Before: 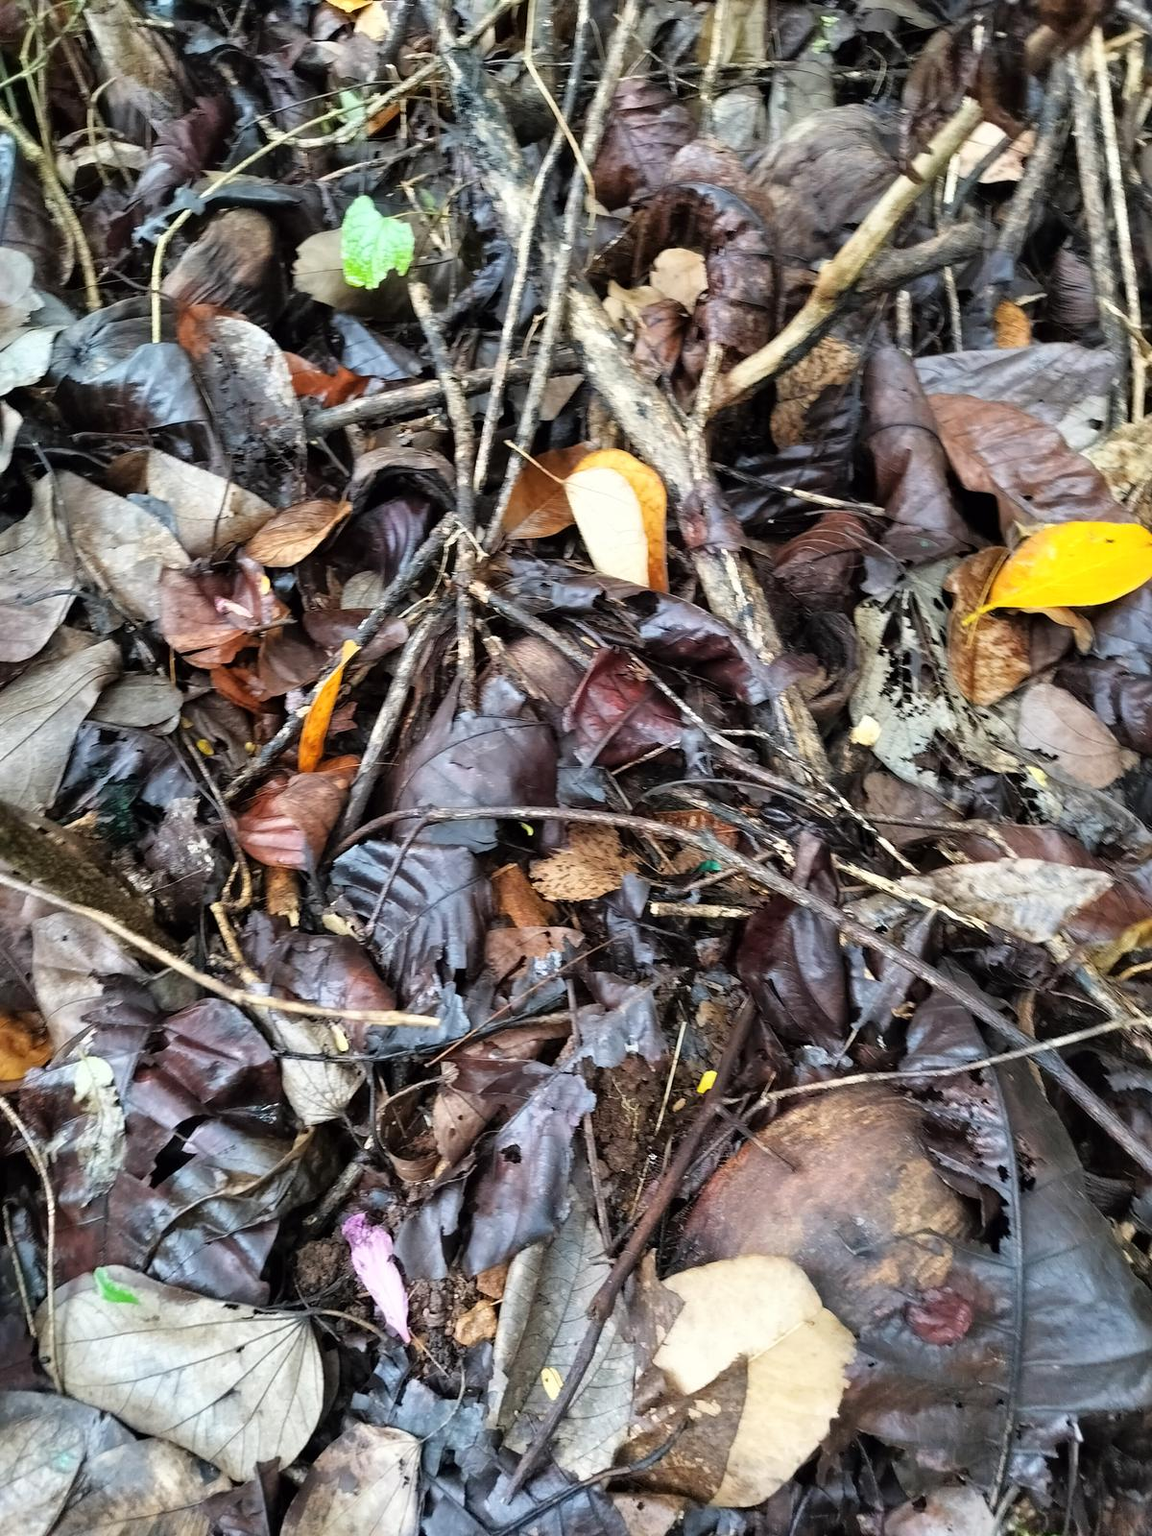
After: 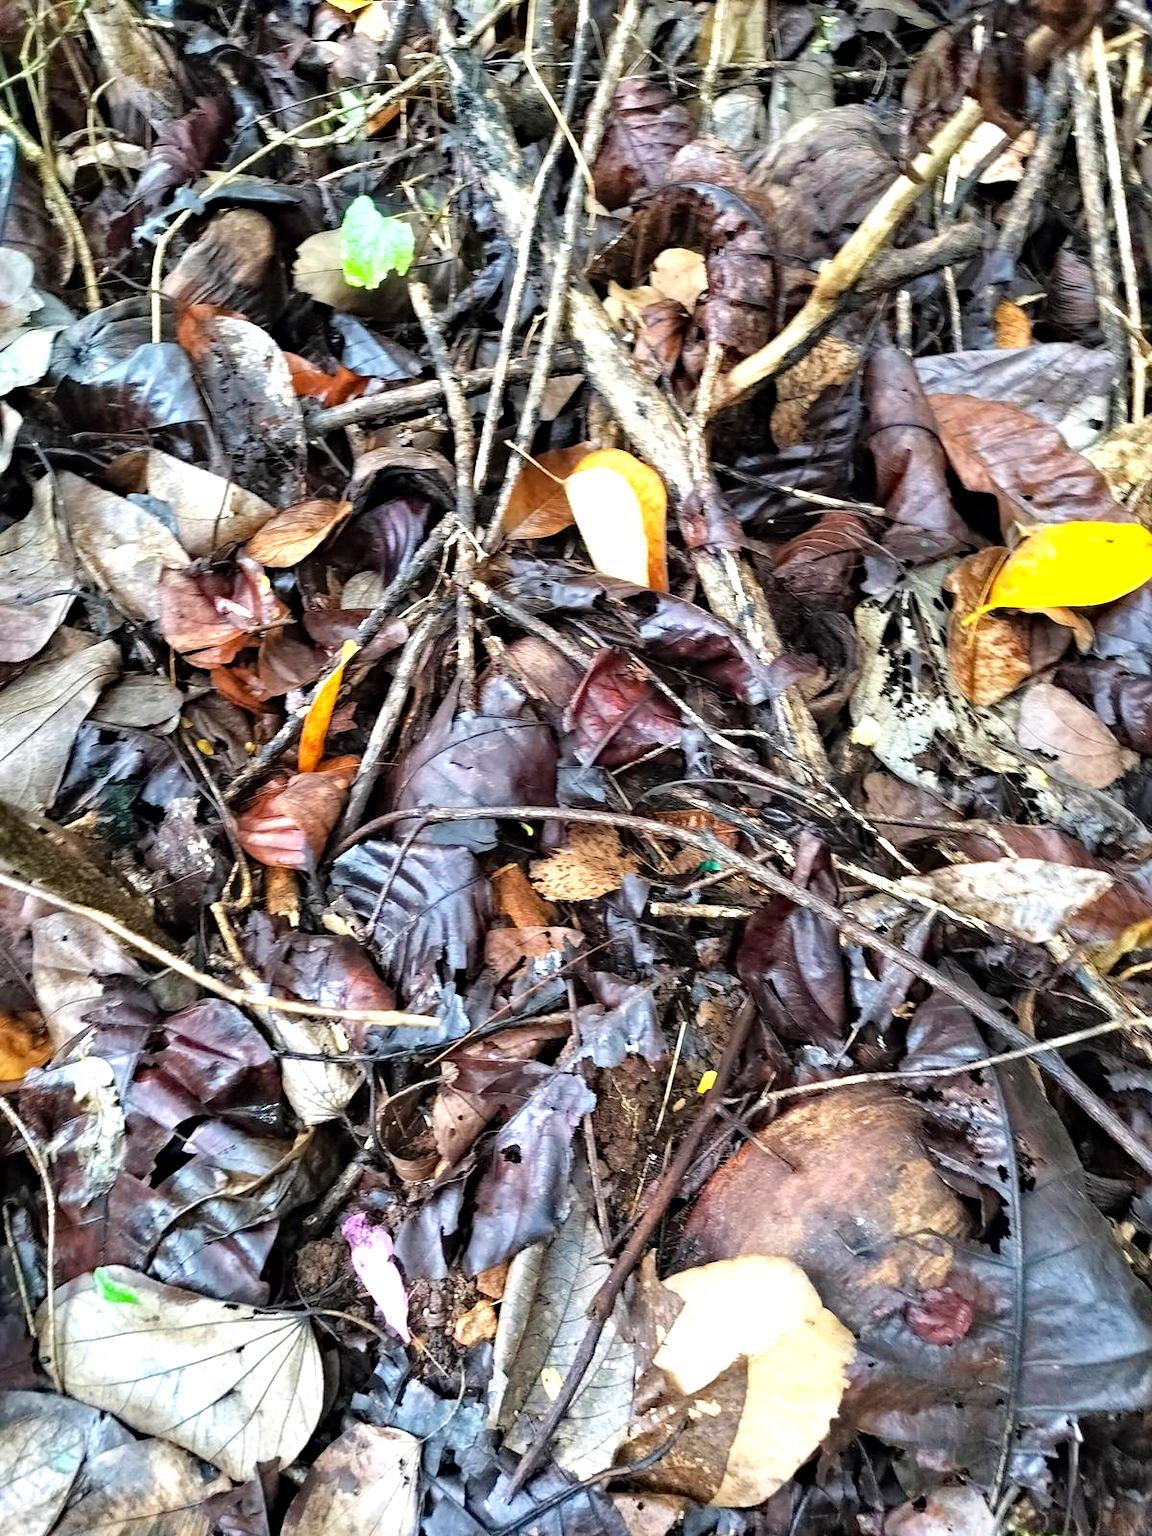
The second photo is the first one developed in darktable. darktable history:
exposure: exposure 0.6 EV, compensate highlight preservation false
haze removal: strength 0.29, distance 0.25, compatibility mode true, adaptive false
